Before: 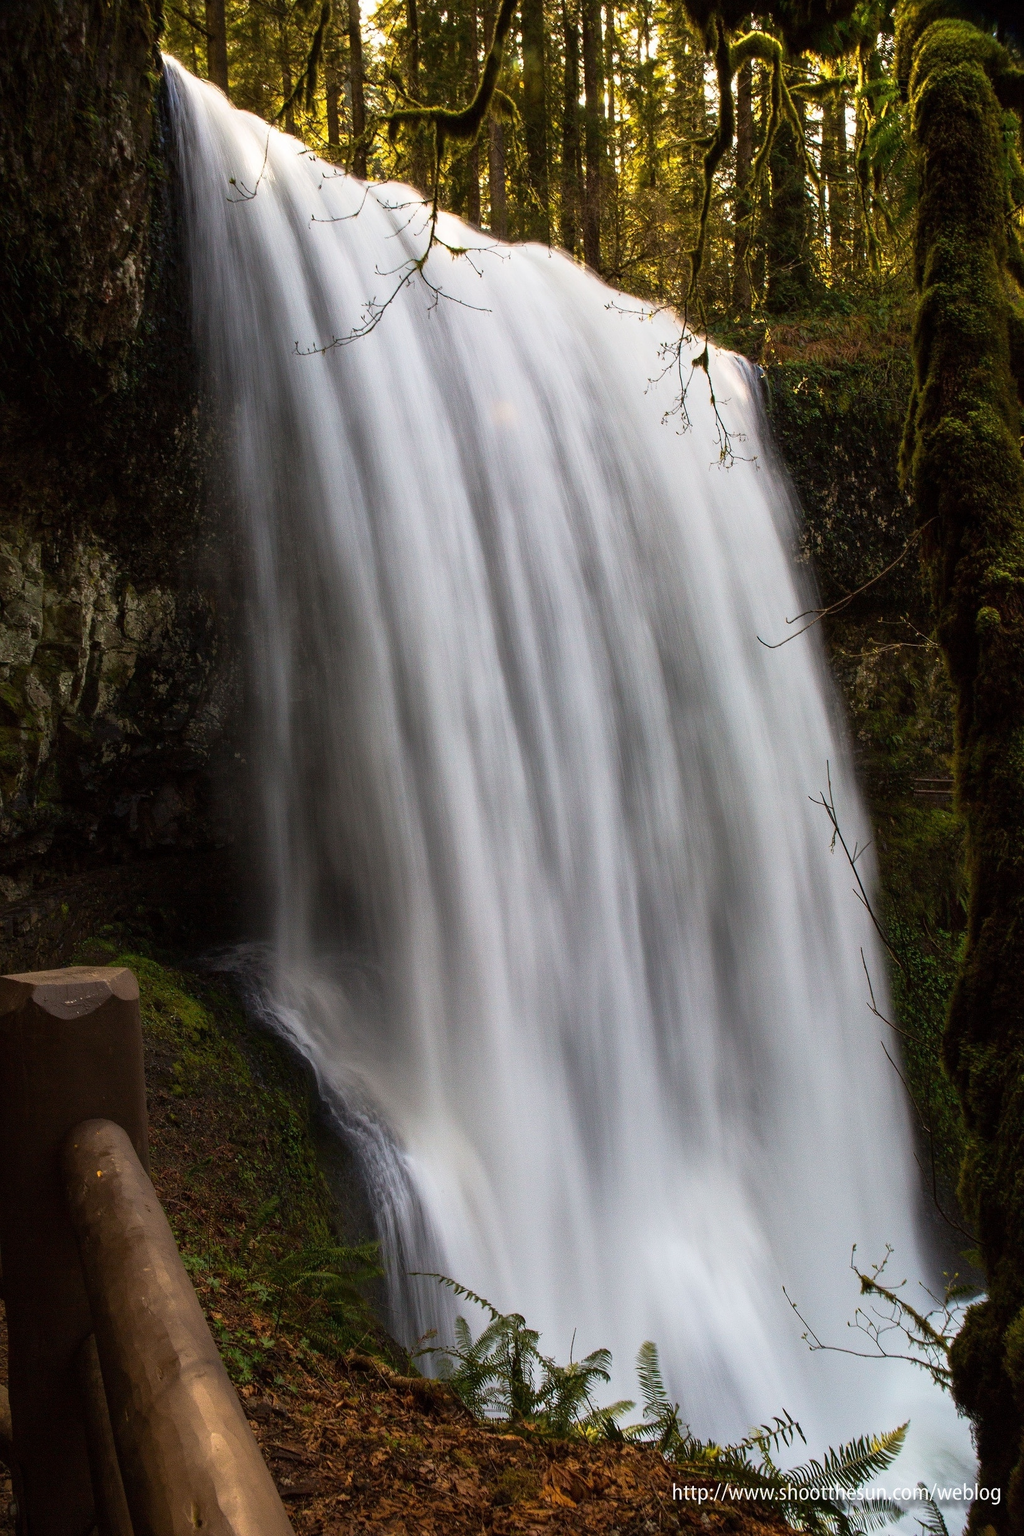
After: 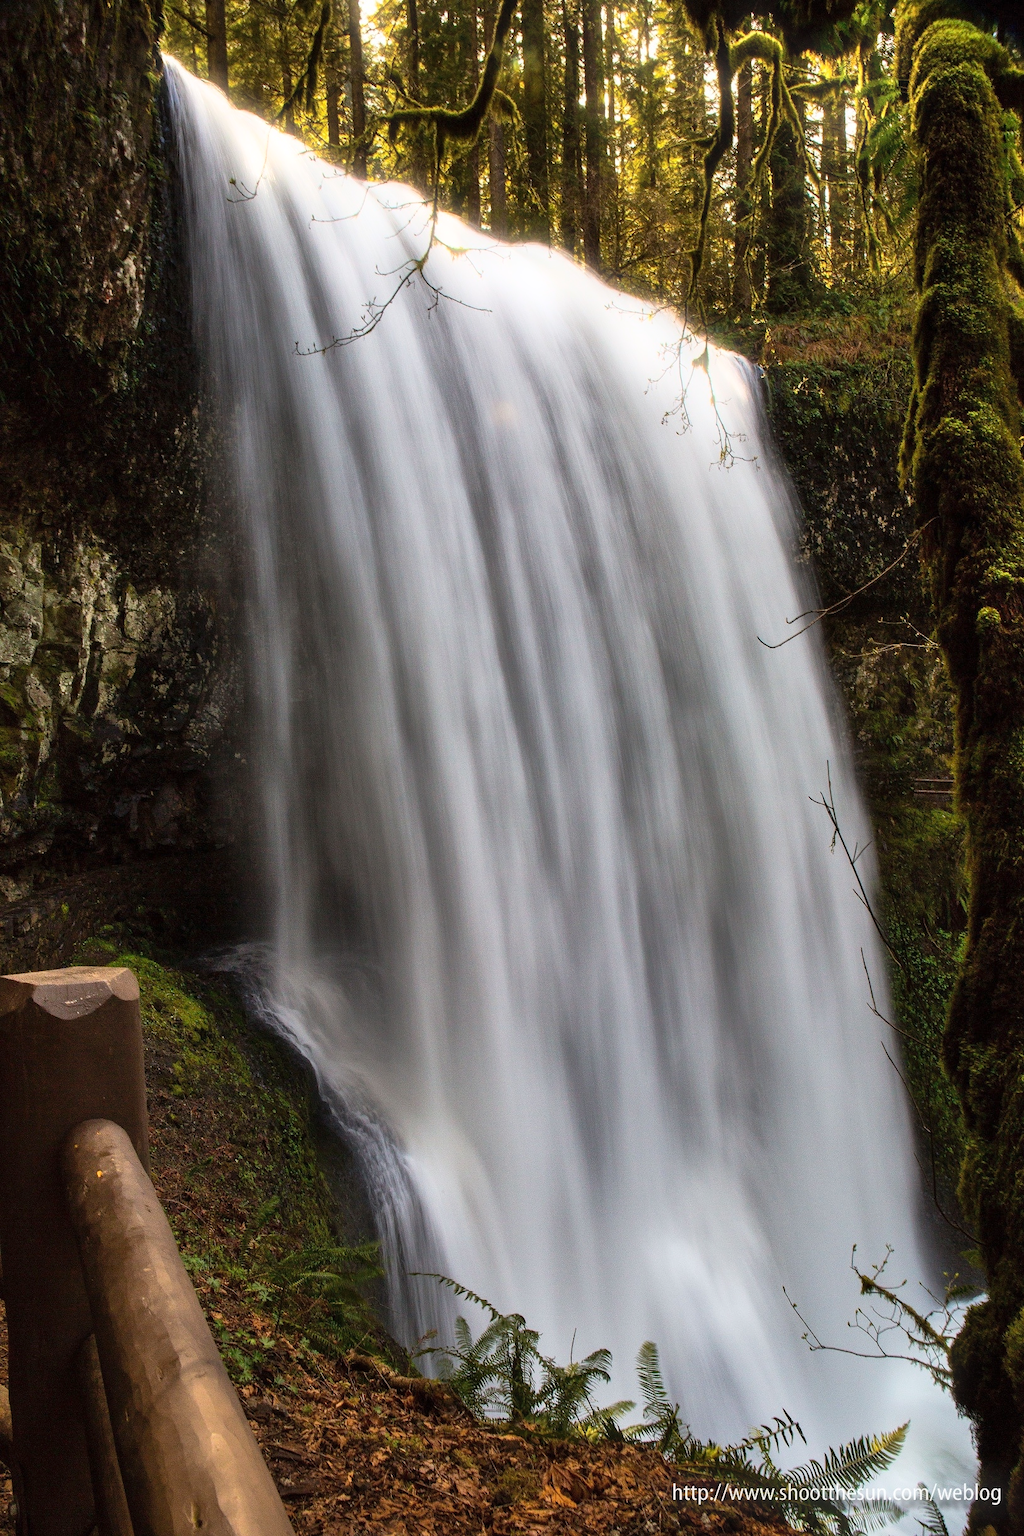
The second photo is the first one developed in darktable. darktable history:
white balance: emerald 1
bloom: size 5%, threshold 95%, strength 15%
shadows and highlights: shadows color adjustment 97.66%, soften with gaussian
